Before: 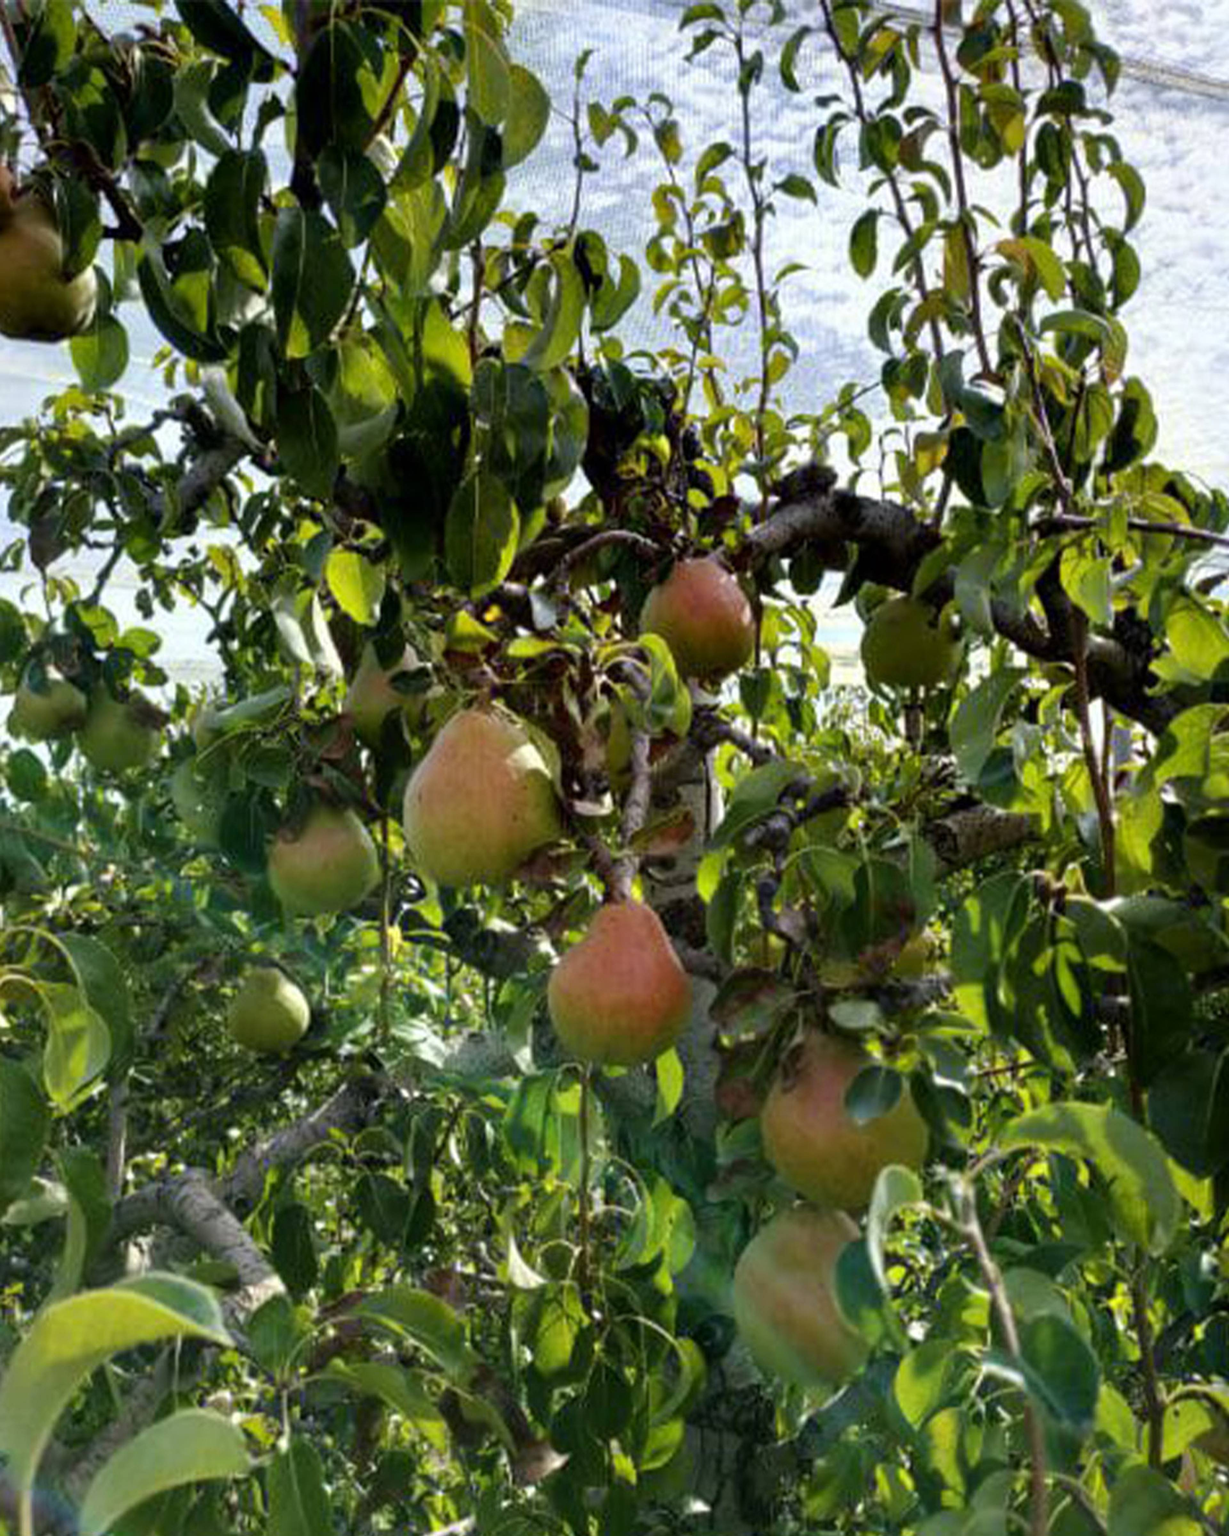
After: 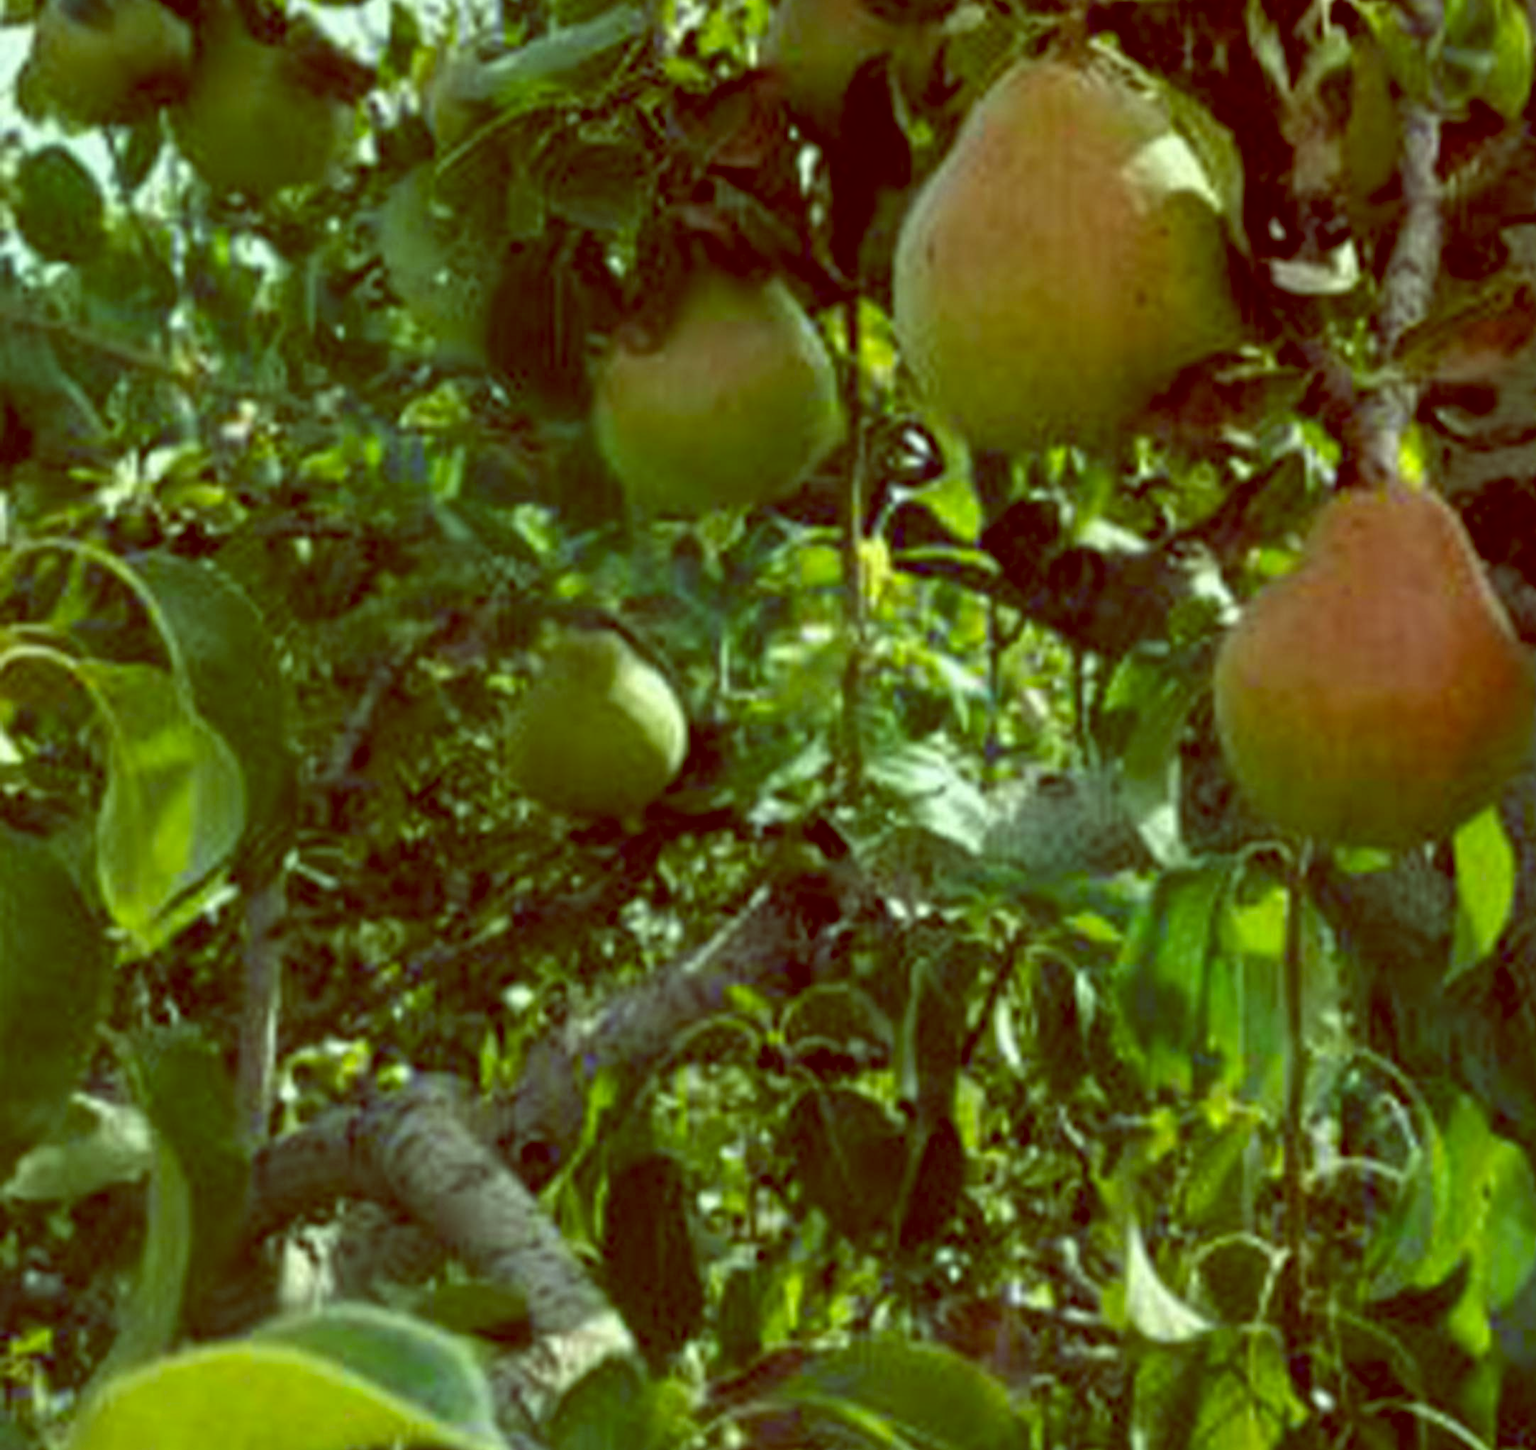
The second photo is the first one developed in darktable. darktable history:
crop: top 44.483%, right 43.593%, bottom 12.892%
white balance: emerald 1
color balance: lift [1, 1.015, 0.987, 0.985], gamma [1, 0.959, 1.042, 0.958], gain [0.927, 0.938, 1.072, 0.928], contrast 1.5%
